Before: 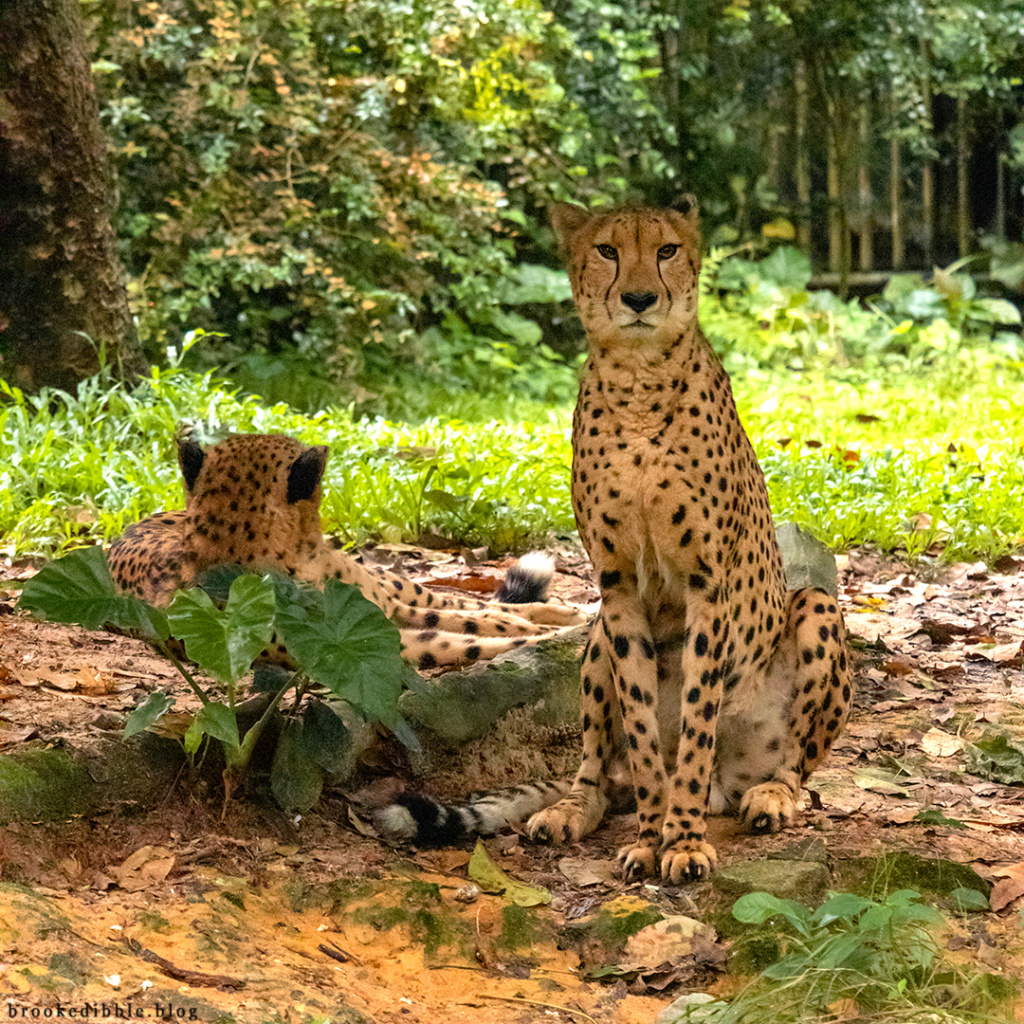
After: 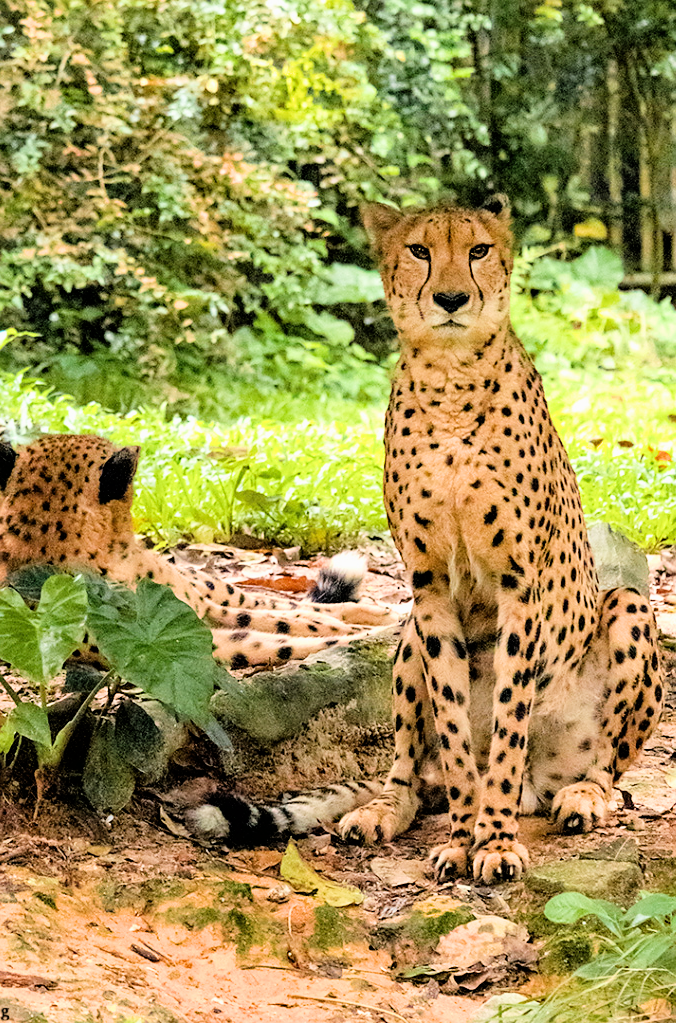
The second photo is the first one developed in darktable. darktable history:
exposure: exposure 1.089 EV, compensate highlight preservation false
sharpen: radius 1, threshold 1
tone equalizer: on, module defaults
crop and rotate: left 18.442%, right 15.508%
filmic rgb: black relative exposure -5 EV, hardness 2.88, contrast 1.2
